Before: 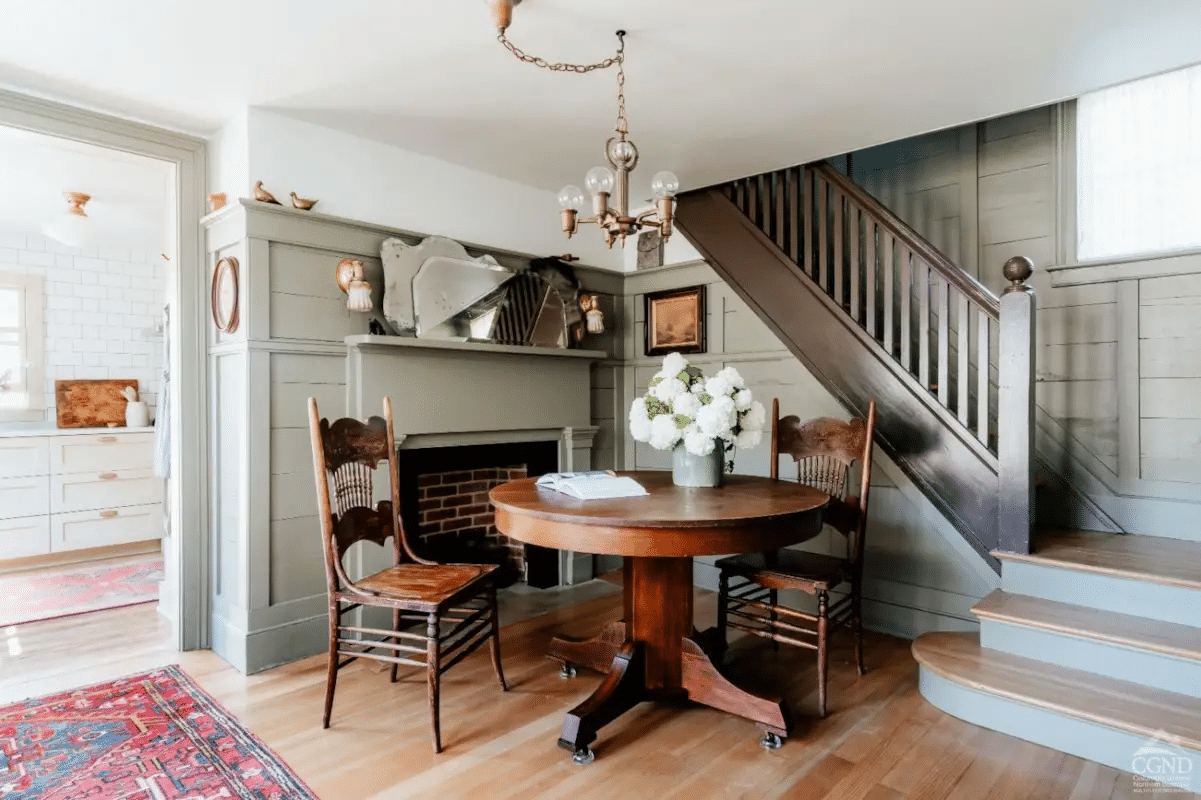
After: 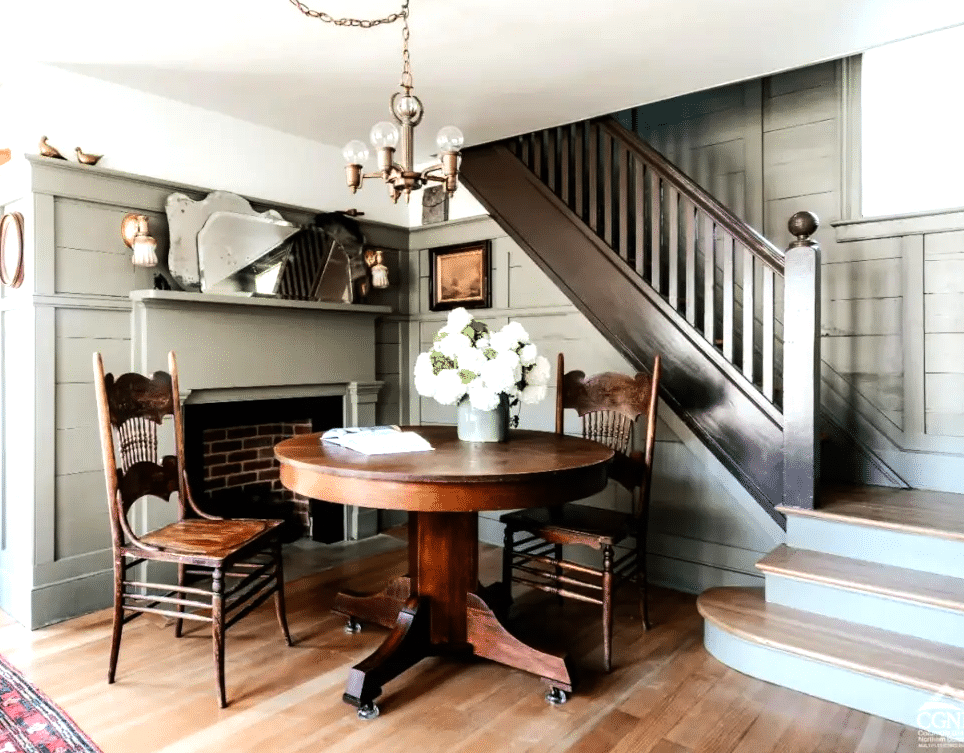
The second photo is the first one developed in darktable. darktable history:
crop and rotate: left 17.959%, top 5.771%, right 1.742%
tone equalizer: -8 EV -0.75 EV, -7 EV -0.7 EV, -6 EV -0.6 EV, -5 EV -0.4 EV, -3 EV 0.4 EV, -2 EV 0.6 EV, -1 EV 0.7 EV, +0 EV 0.75 EV, edges refinement/feathering 500, mask exposure compensation -1.57 EV, preserve details no
